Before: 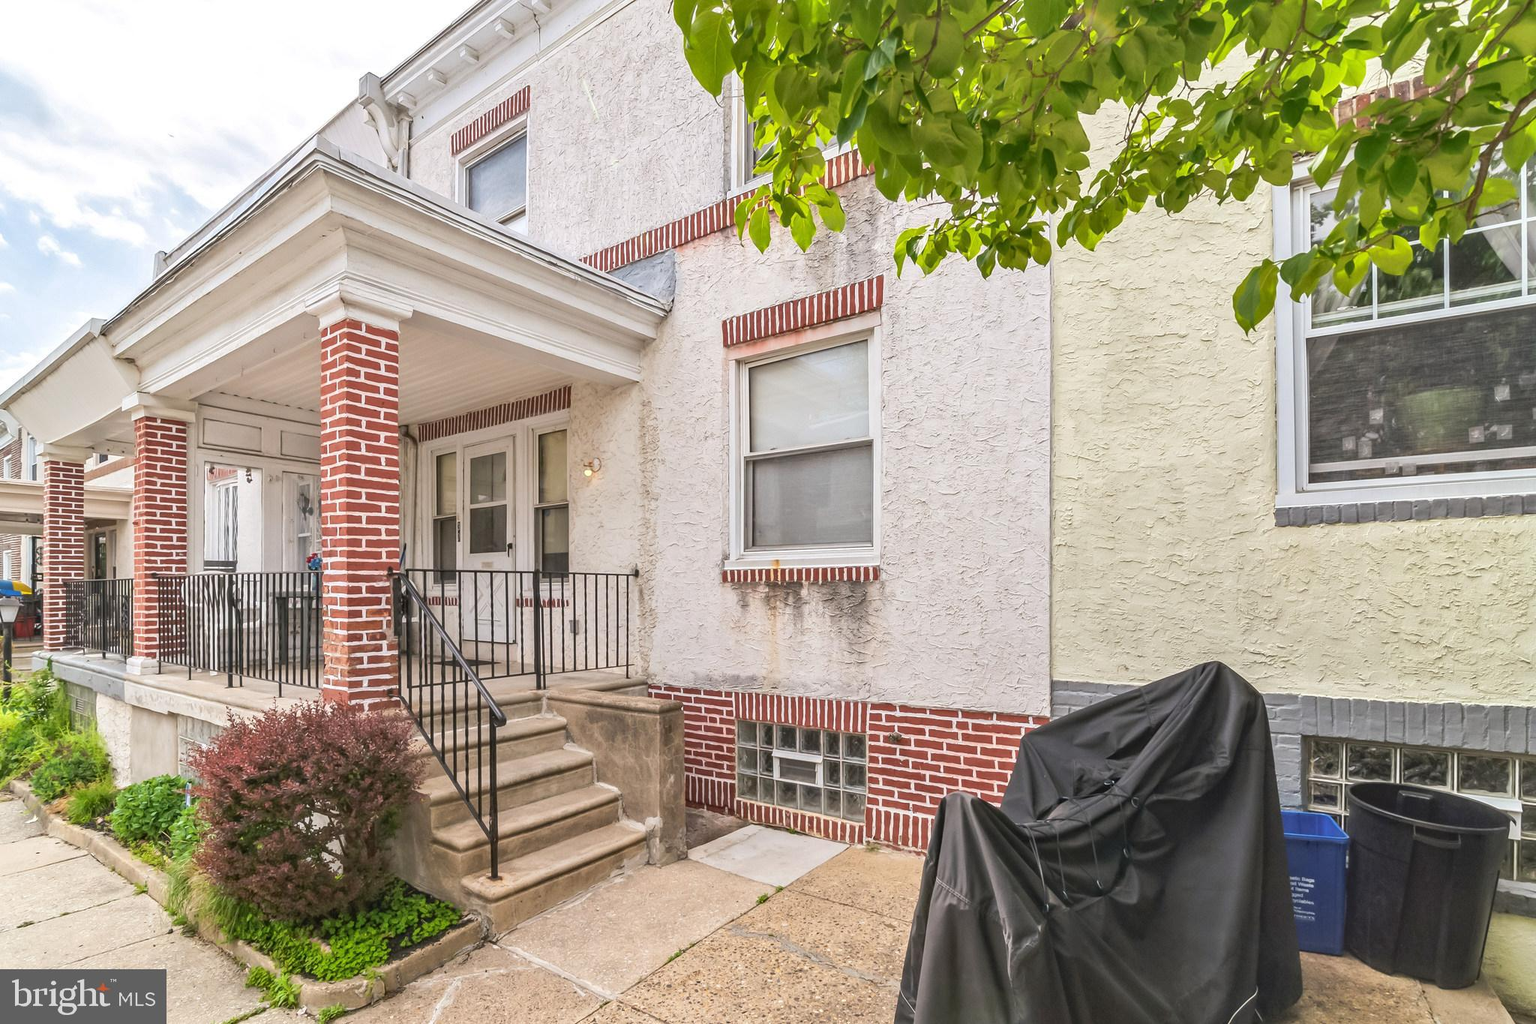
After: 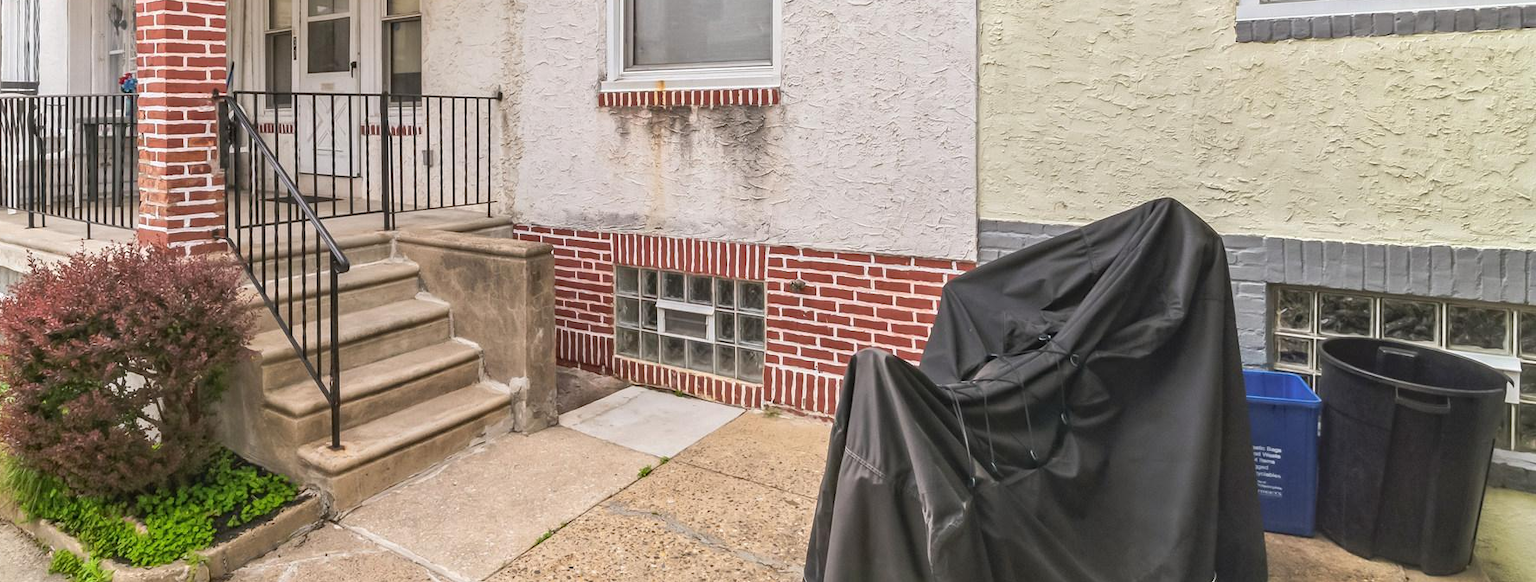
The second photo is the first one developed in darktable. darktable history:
crop and rotate: left 13.251%, top 47.877%, bottom 2.808%
